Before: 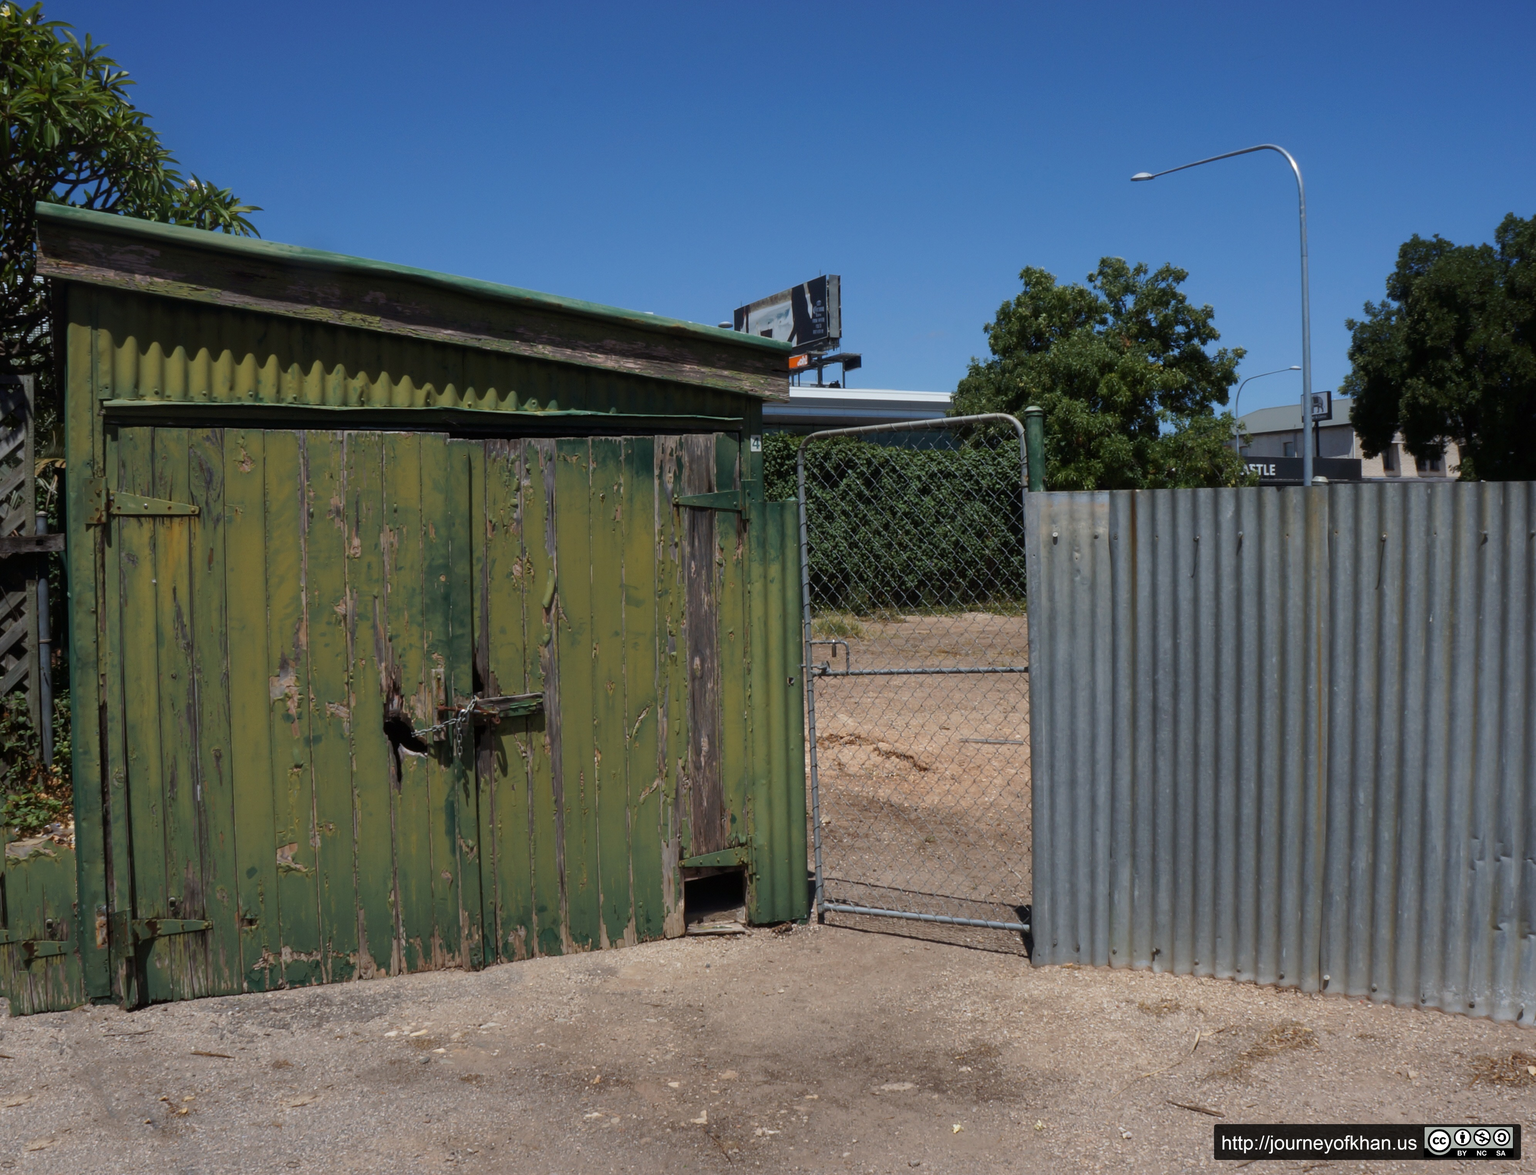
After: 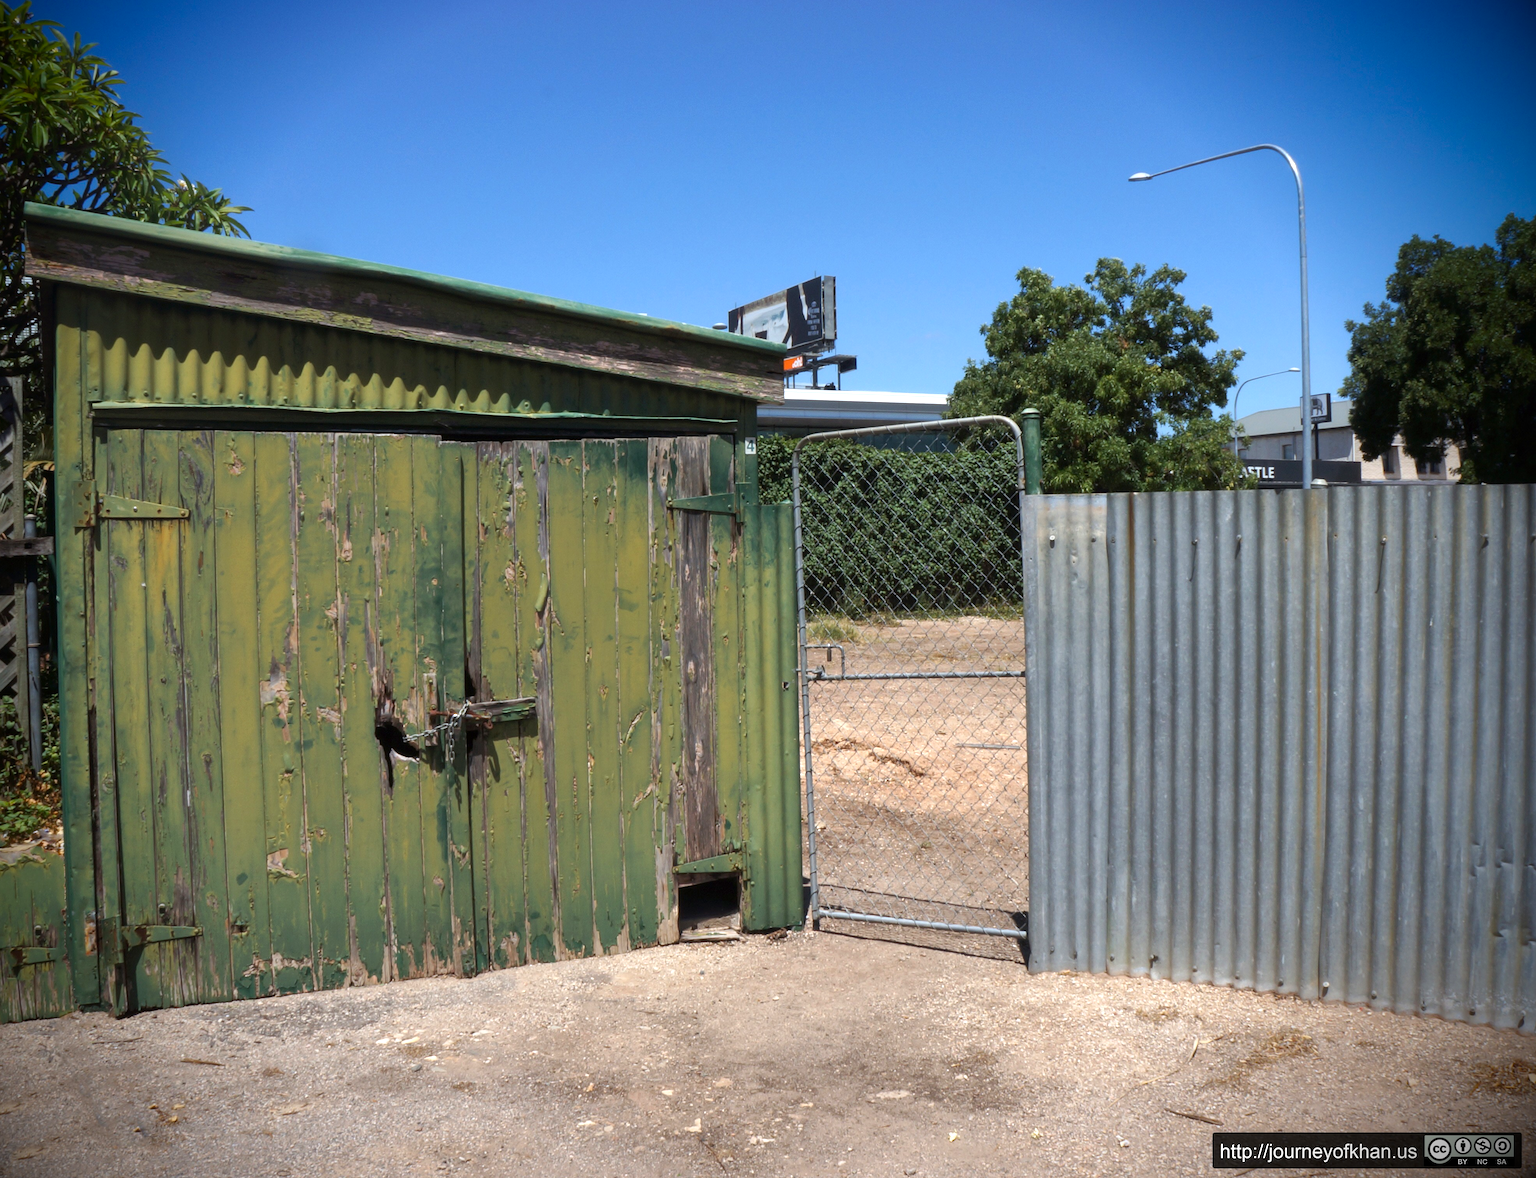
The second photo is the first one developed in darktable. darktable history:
exposure: exposure 0.947 EV, compensate highlight preservation false
vignetting: brightness -0.982, saturation 0.494, center (-0.031, -0.041)
crop and rotate: left 0.823%, top 0.159%, bottom 0.344%
sharpen: radius 2.88, amount 0.859, threshold 47.055
local contrast: mode bilateral grid, contrast 11, coarseness 25, detail 110%, midtone range 0.2
